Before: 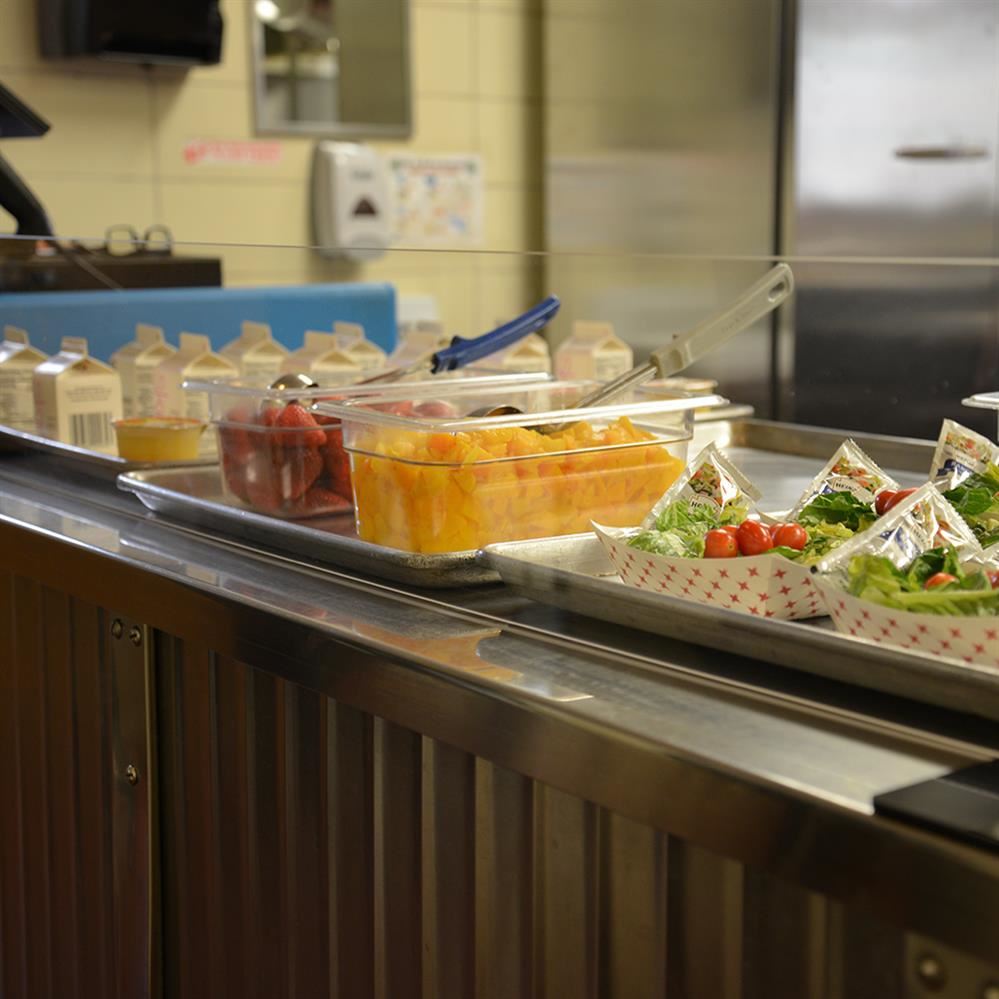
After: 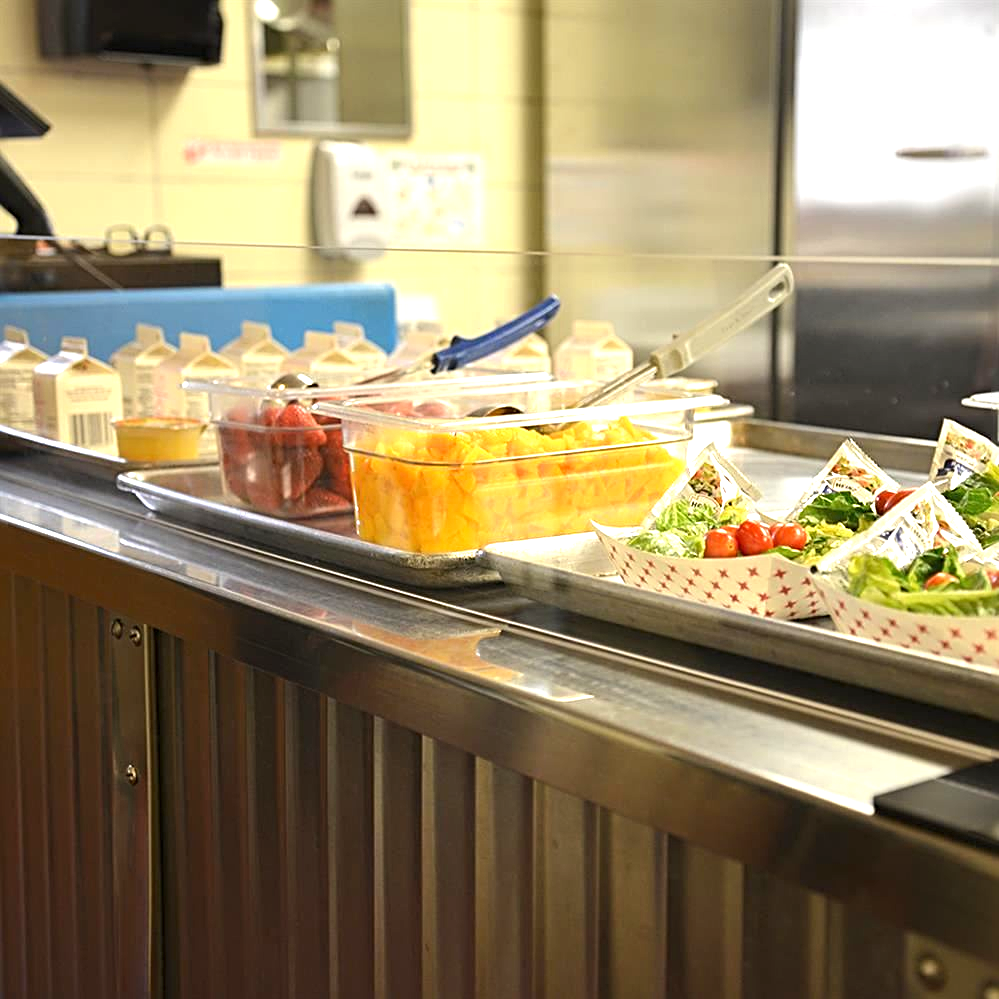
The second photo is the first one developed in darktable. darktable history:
exposure: black level correction 0, exposure 1.1 EV, compensate highlight preservation false
sharpen: radius 3.119
